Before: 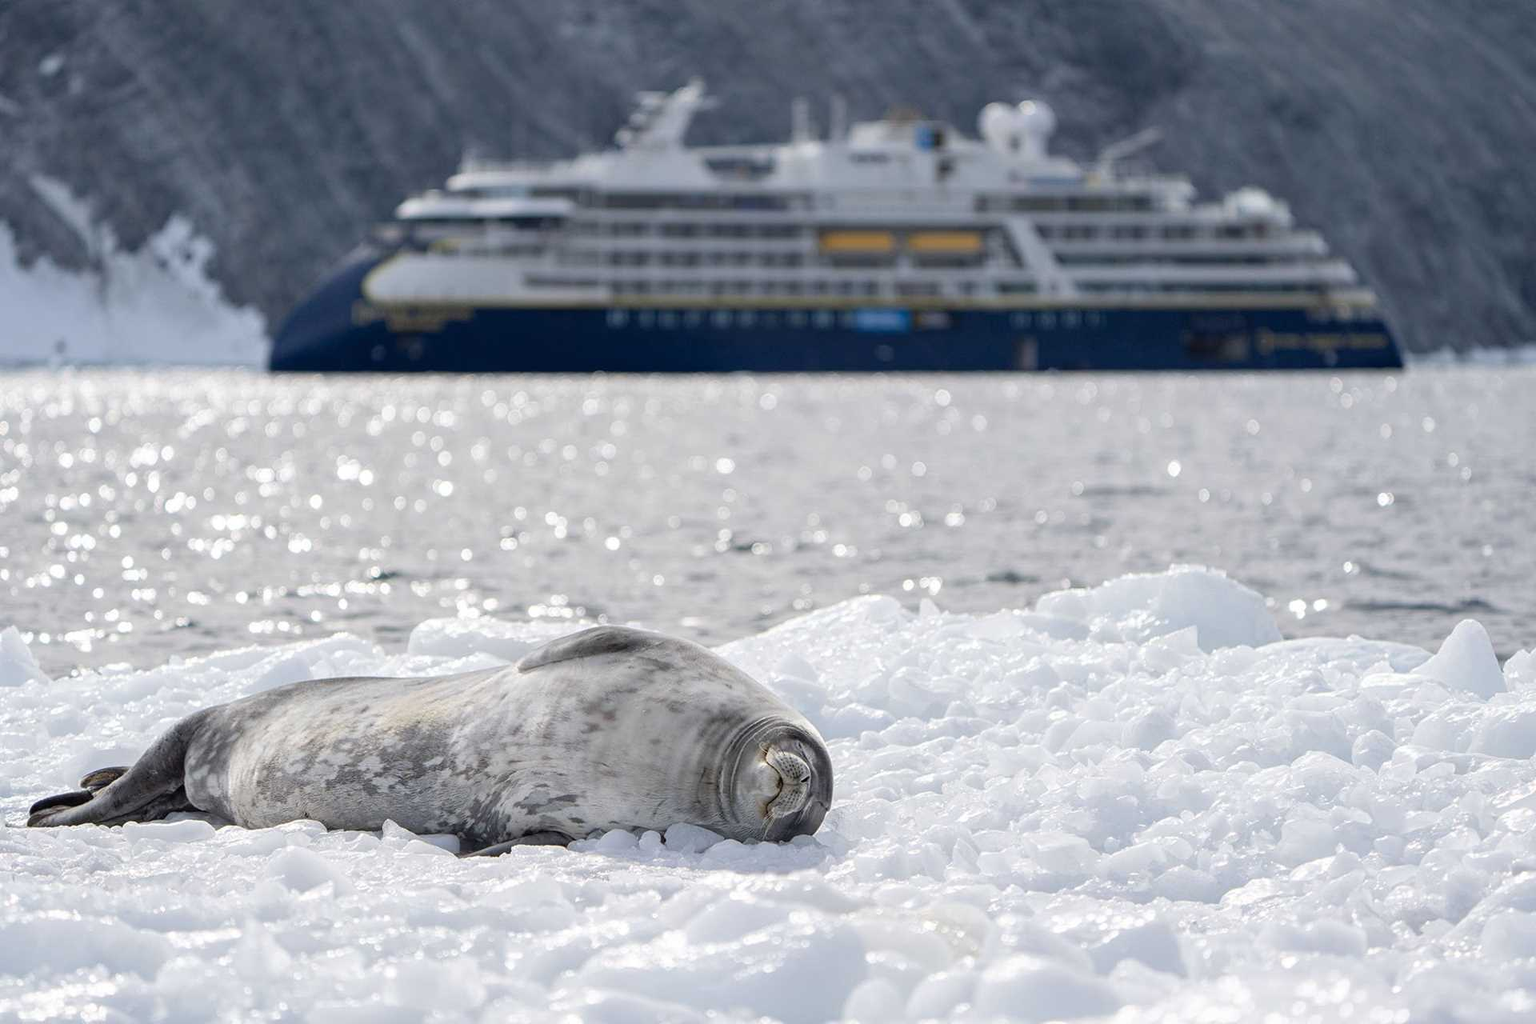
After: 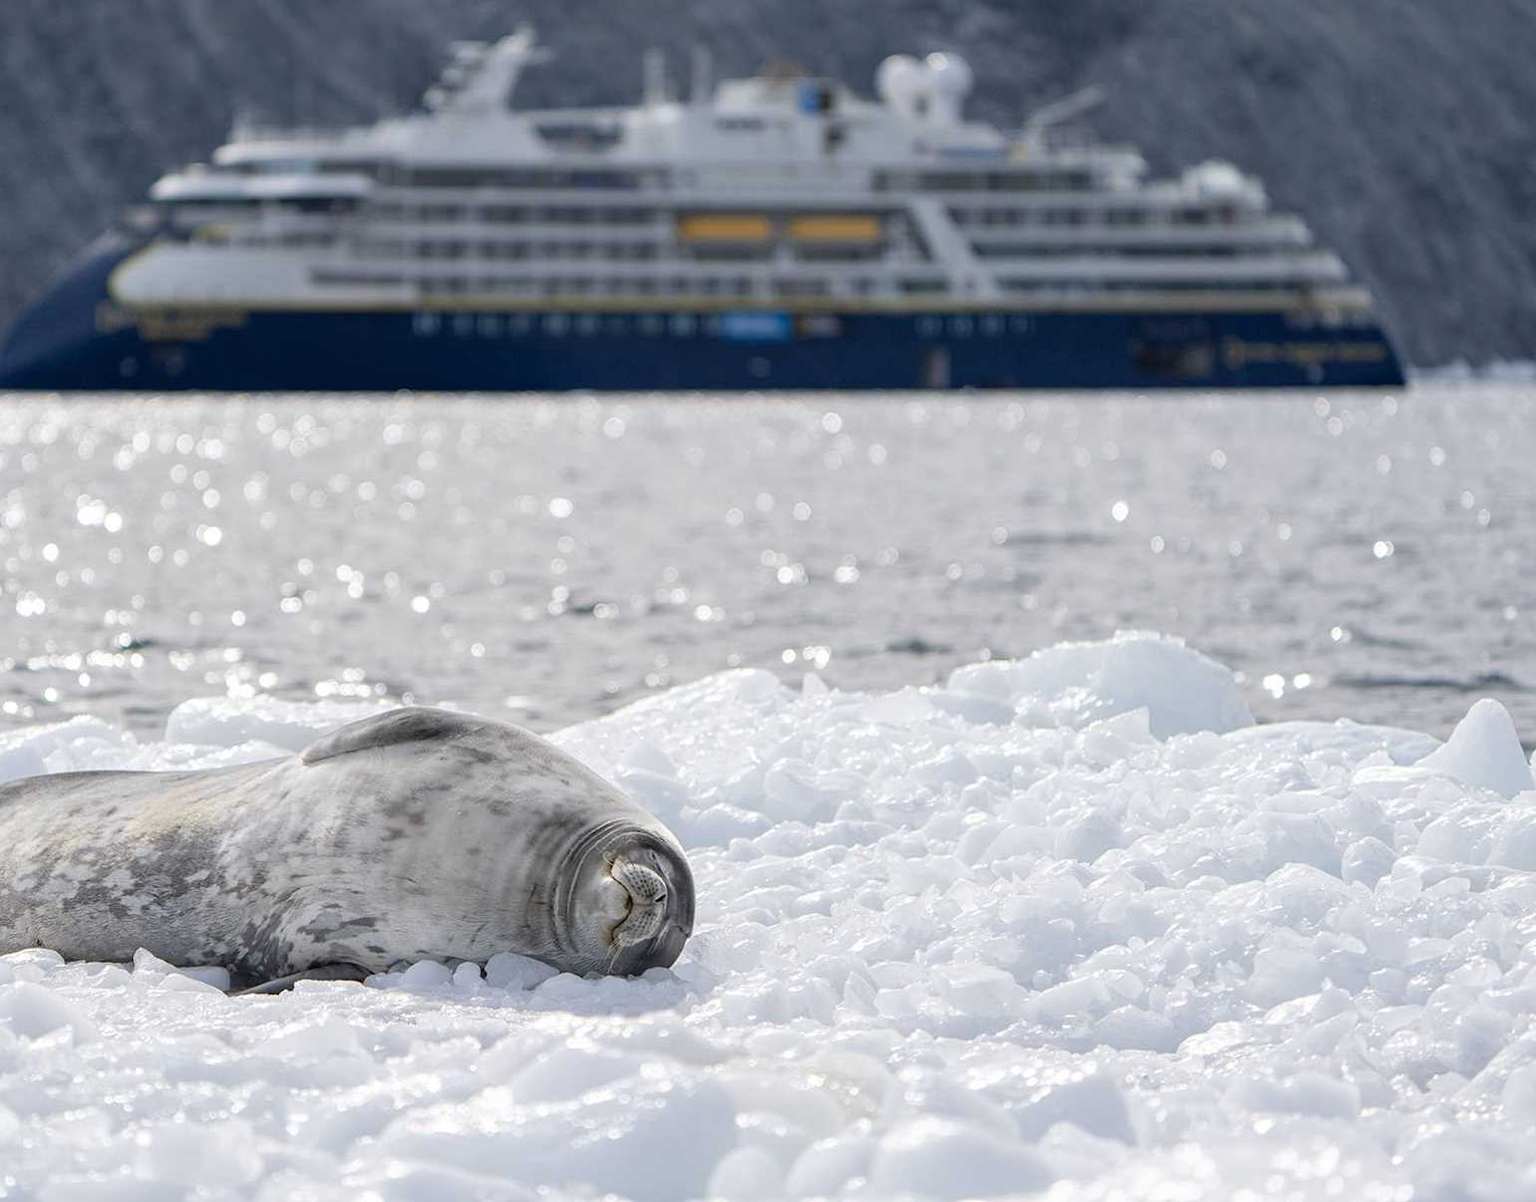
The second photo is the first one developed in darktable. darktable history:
crop and rotate: left 17.959%, top 5.771%, right 1.742%
tone equalizer: on, module defaults
